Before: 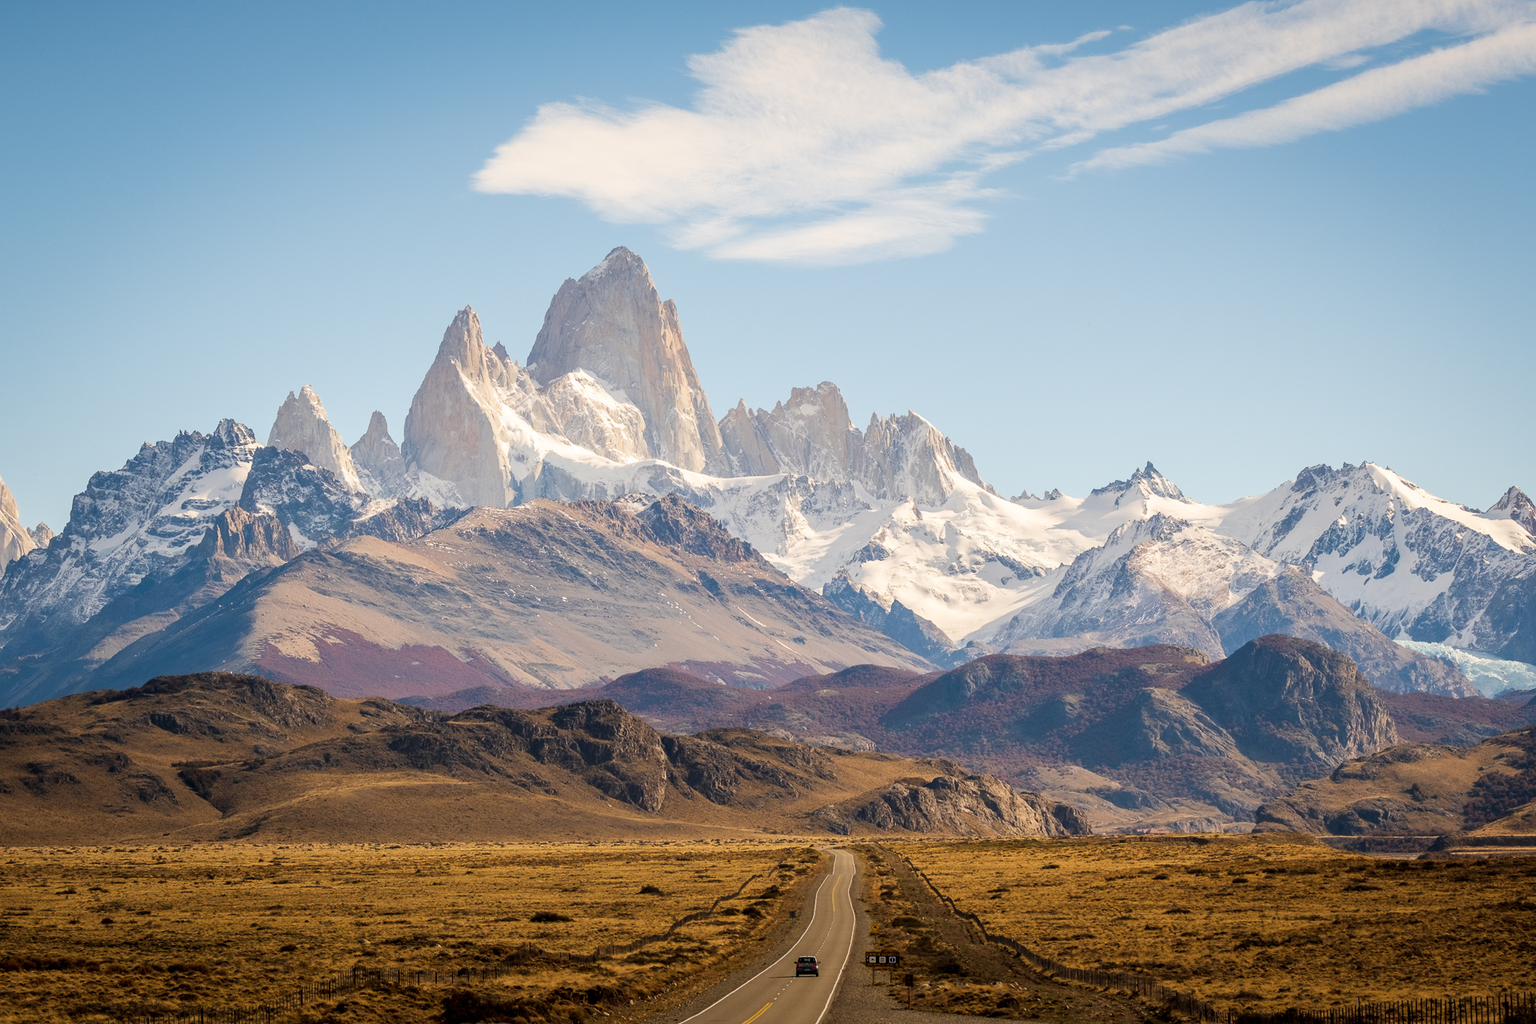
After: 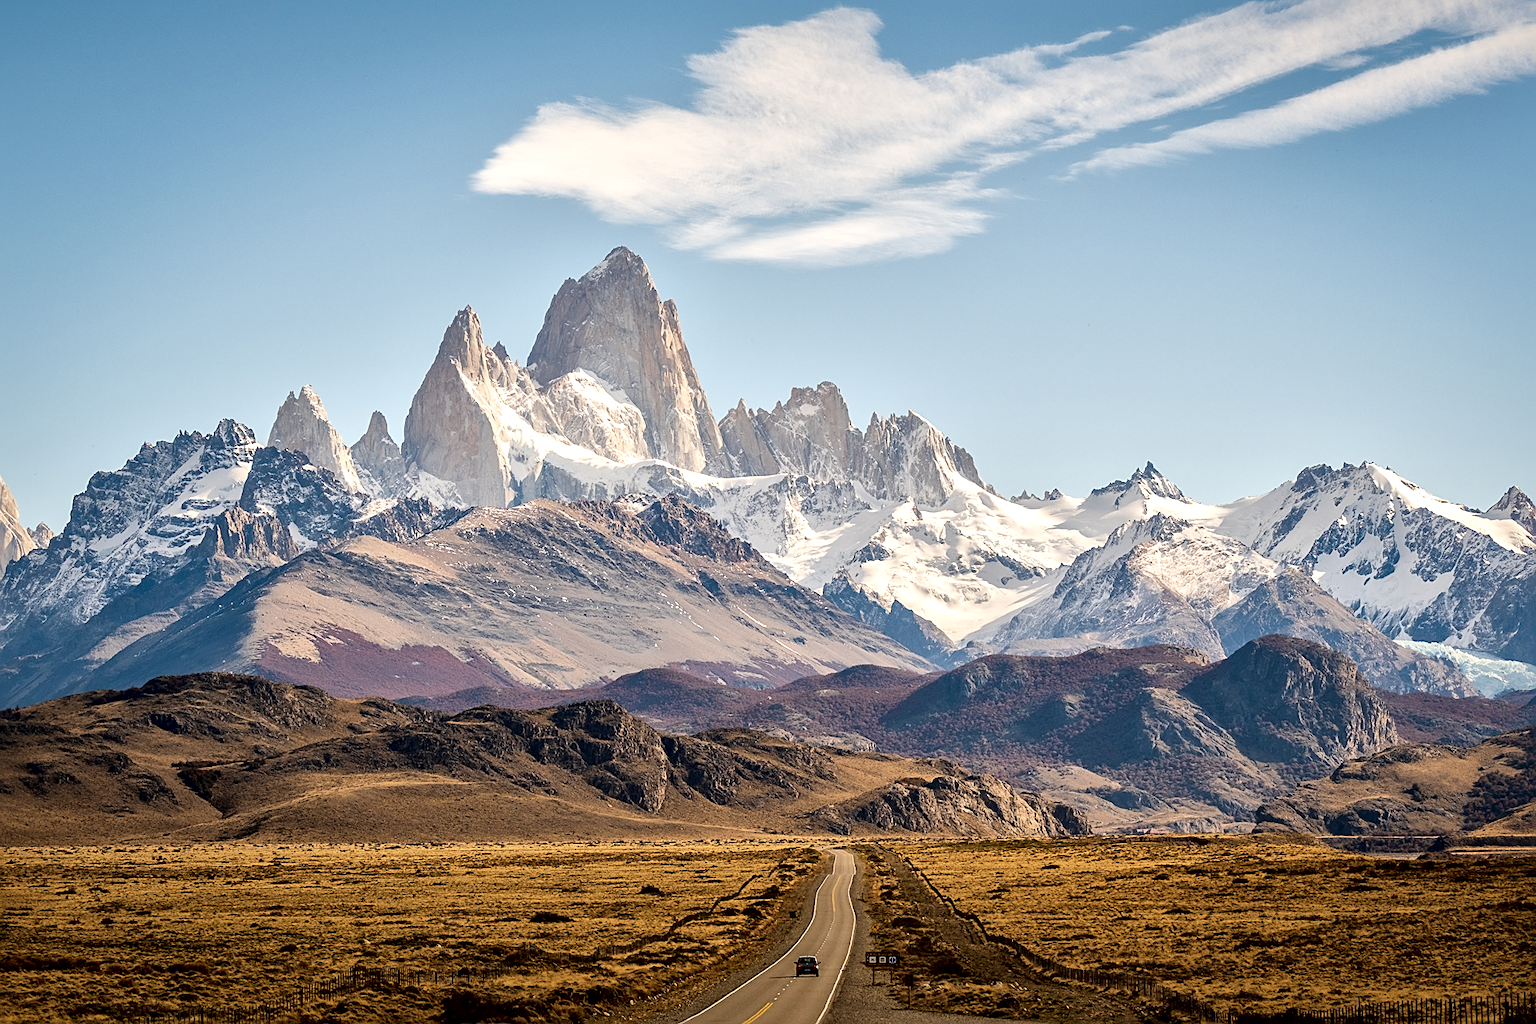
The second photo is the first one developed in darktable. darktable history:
sharpen: on, module defaults
local contrast: mode bilateral grid, contrast 20, coarseness 50, detail 179%, midtone range 0.2
exposure: black level correction 0.002, compensate highlight preservation false
